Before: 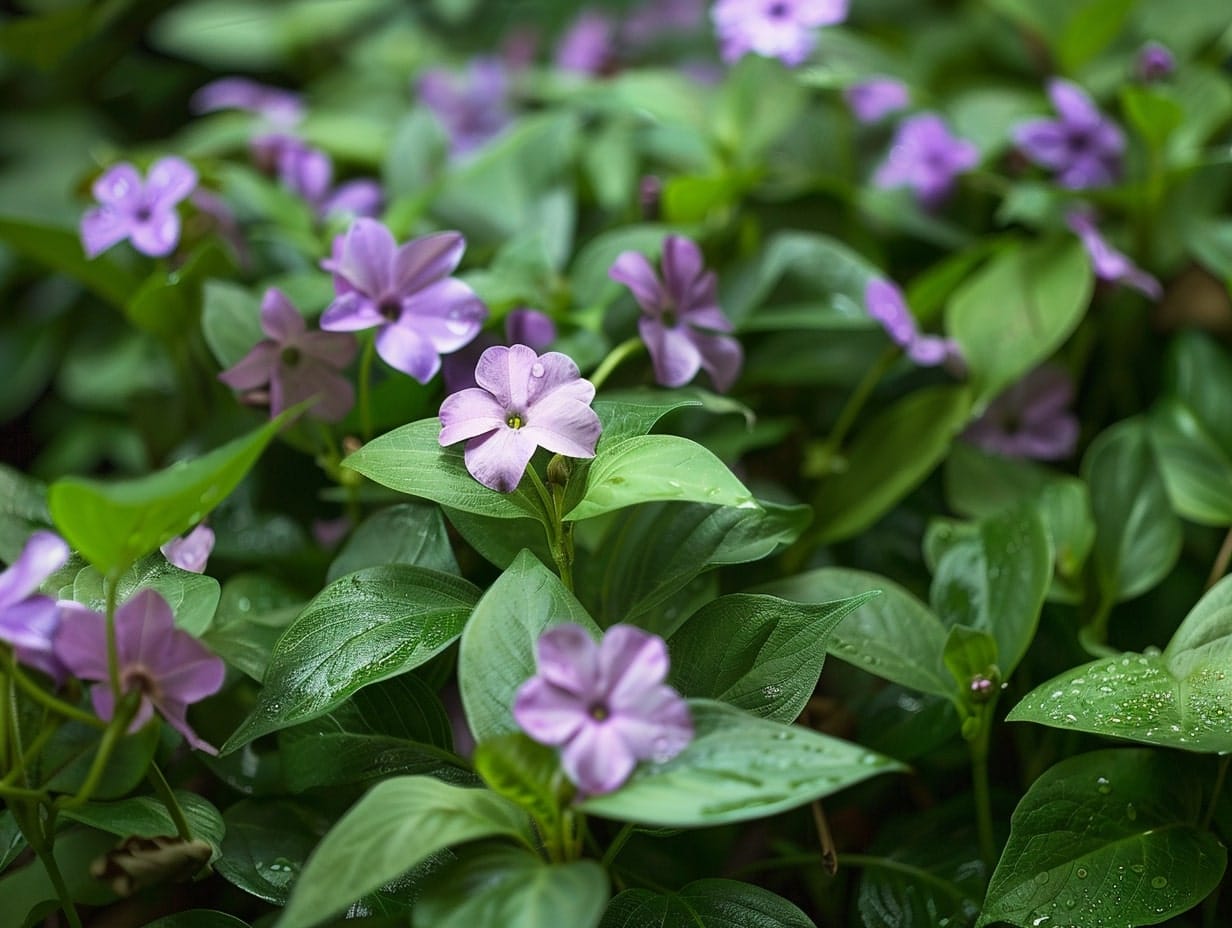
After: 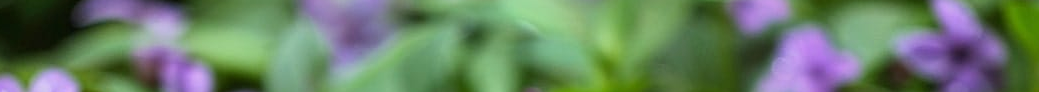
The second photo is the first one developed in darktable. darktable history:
levels: levels [0.016, 0.5, 0.996]
crop and rotate: left 9.644%, top 9.491%, right 6.021%, bottom 80.509%
